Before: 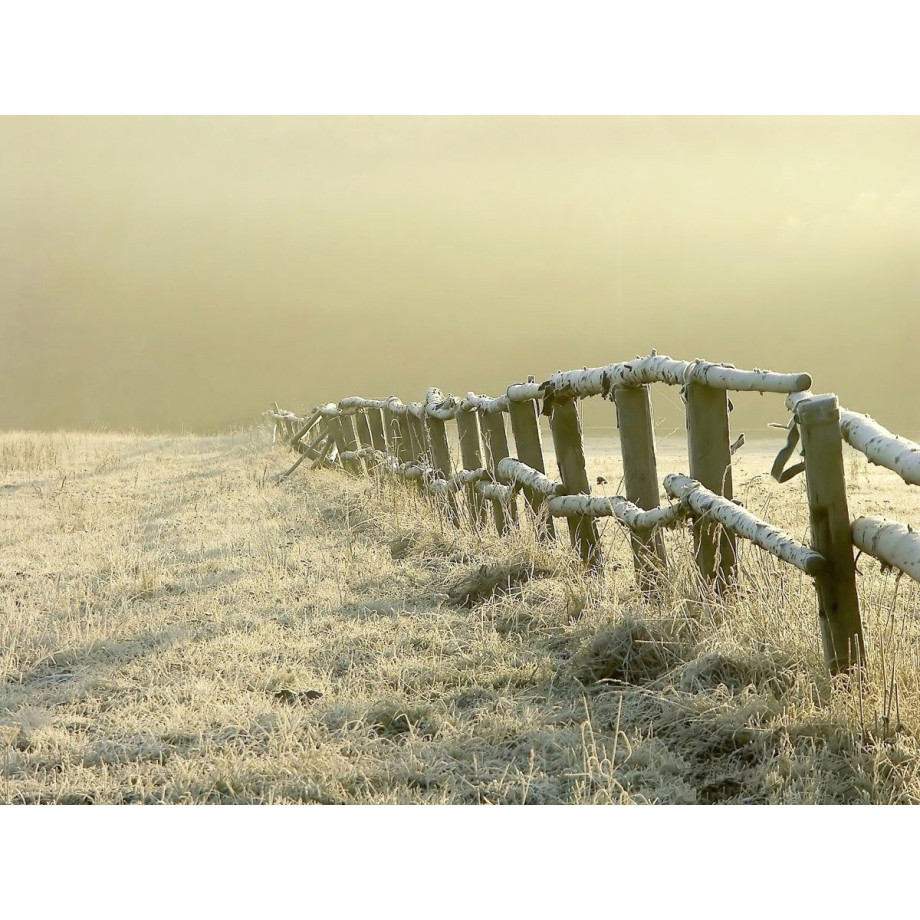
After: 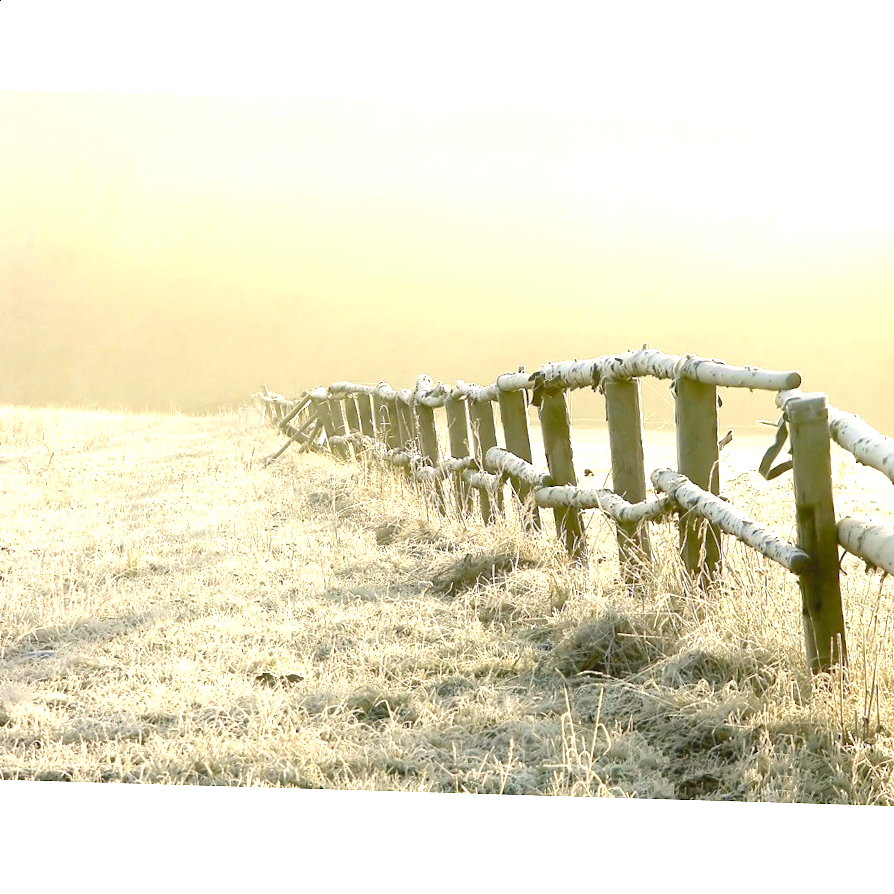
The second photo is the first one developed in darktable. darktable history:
crop and rotate: angle -1.69°
color balance rgb: shadows lift › chroma 2%, shadows lift › hue 250°, power › hue 326.4°, highlights gain › chroma 2%, highlights gain › hue 64.8°, global offset › luminance 0.5%, global offset › hue 58.8°, perceptual saturation grading › highlights -25%, perceptual saturation grading › shadows 30%, global vibrance 15%
exposure: exposure 0.943 EV, compensate highlight preservation false
